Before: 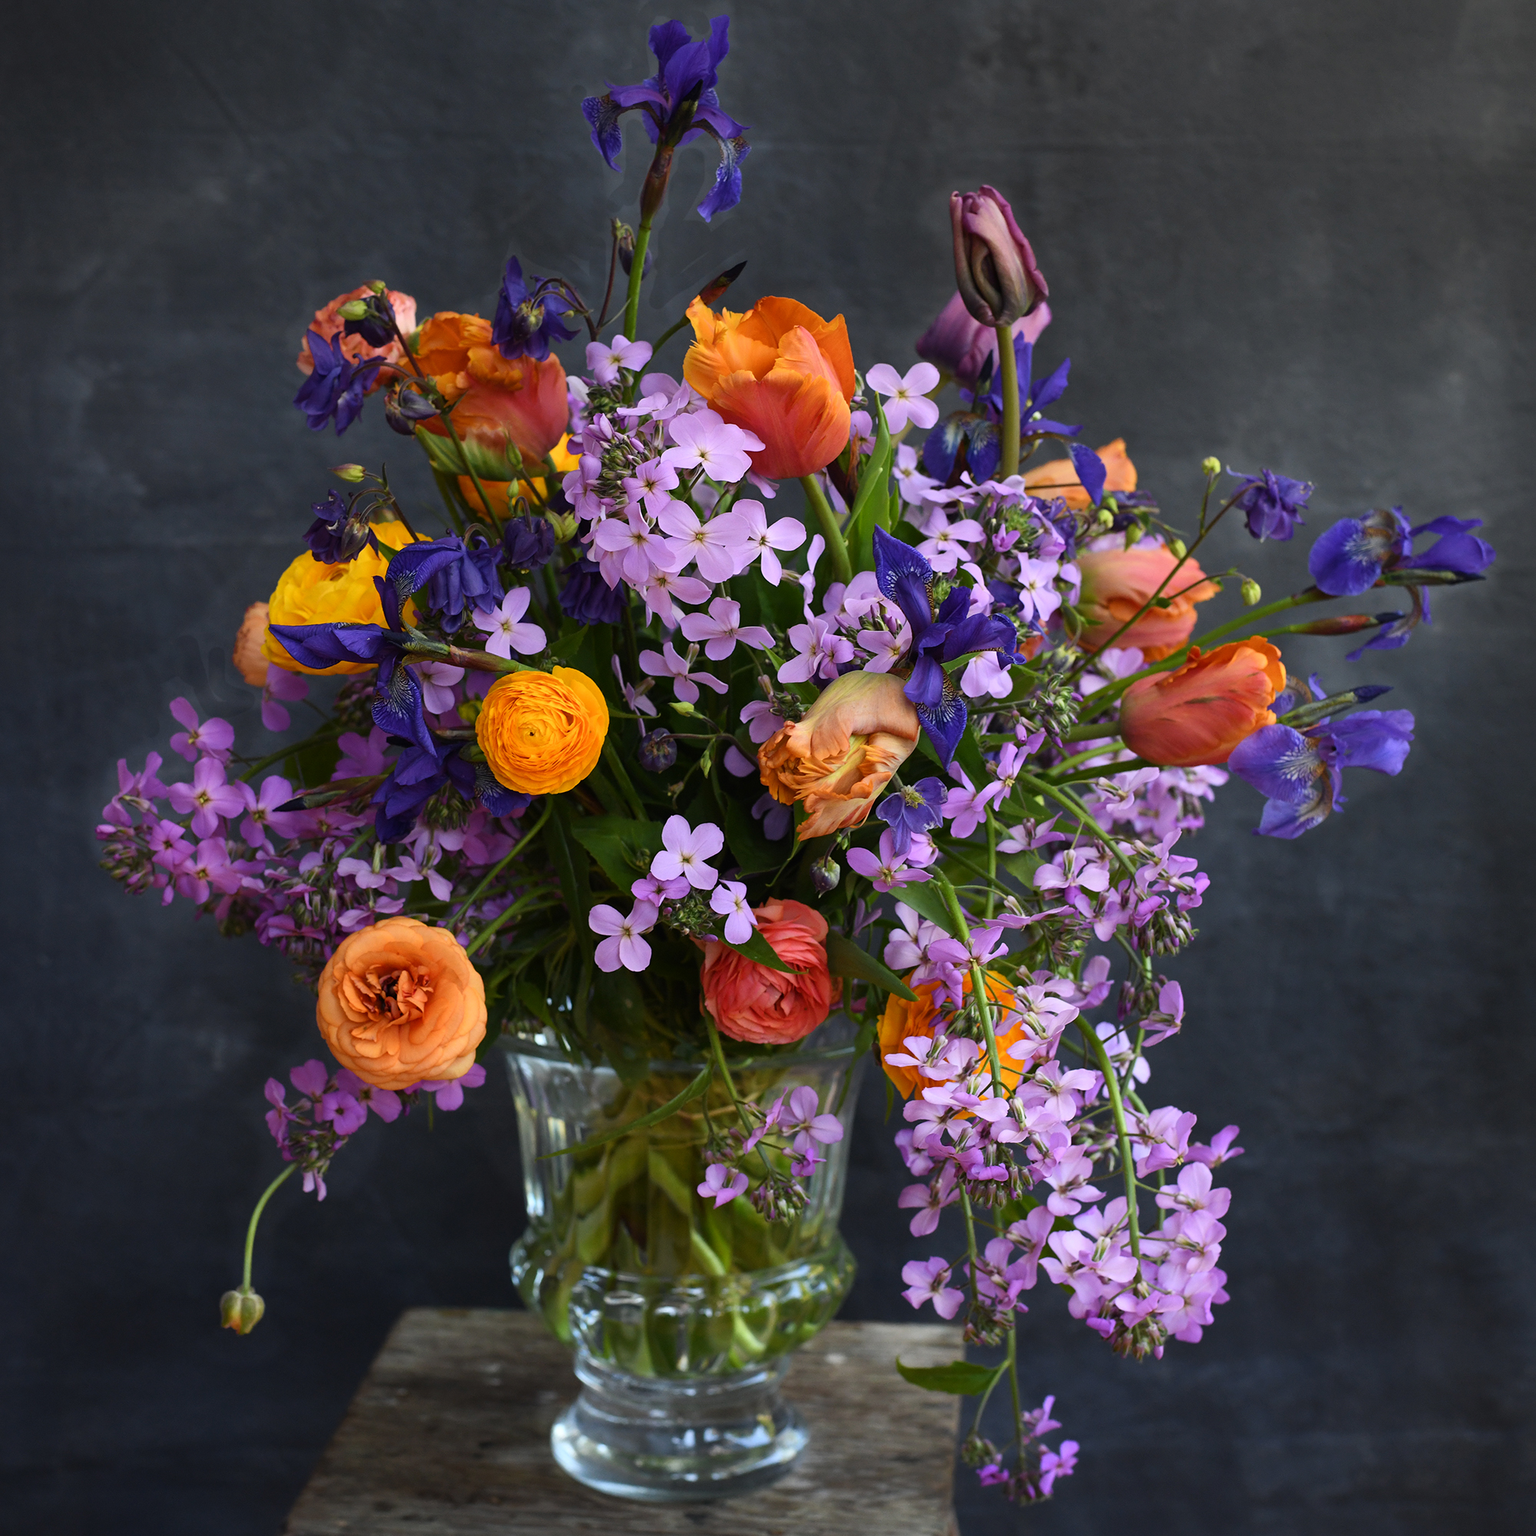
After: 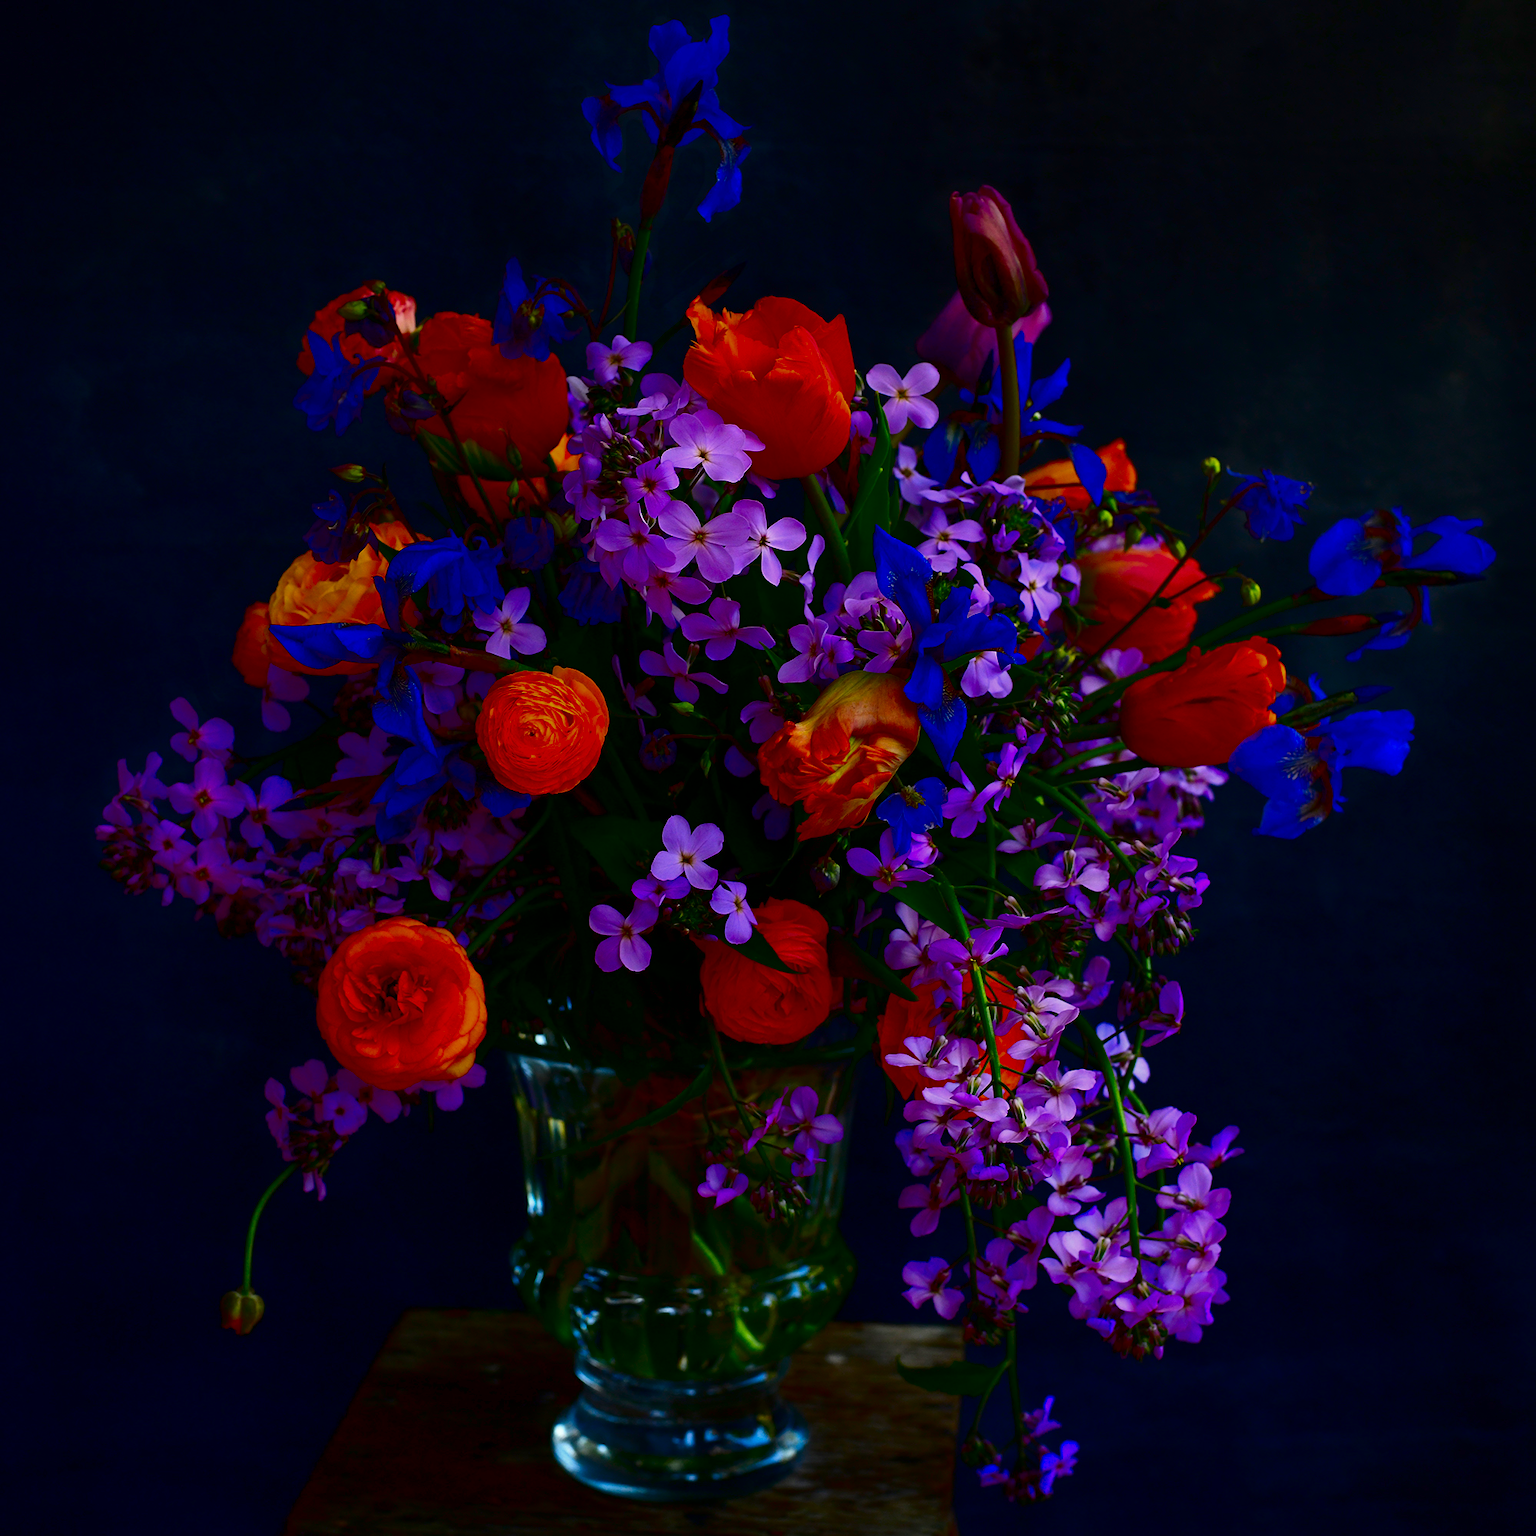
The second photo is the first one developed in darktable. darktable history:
contrast brightness saturation: brightness -0.992, saturation 0.997
